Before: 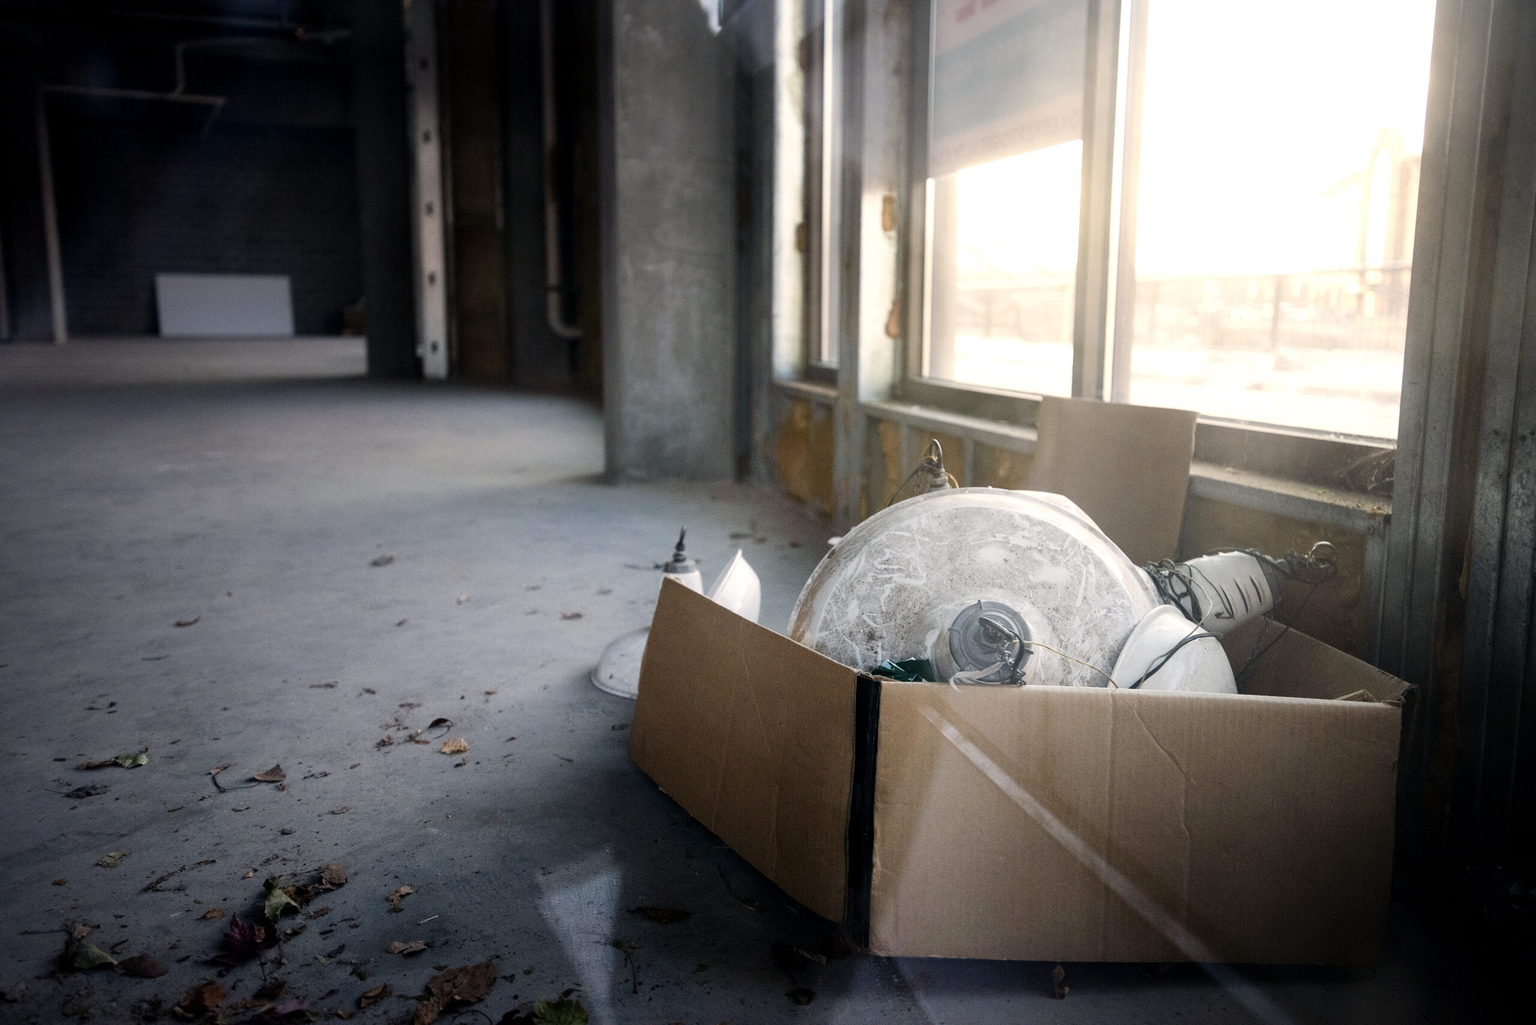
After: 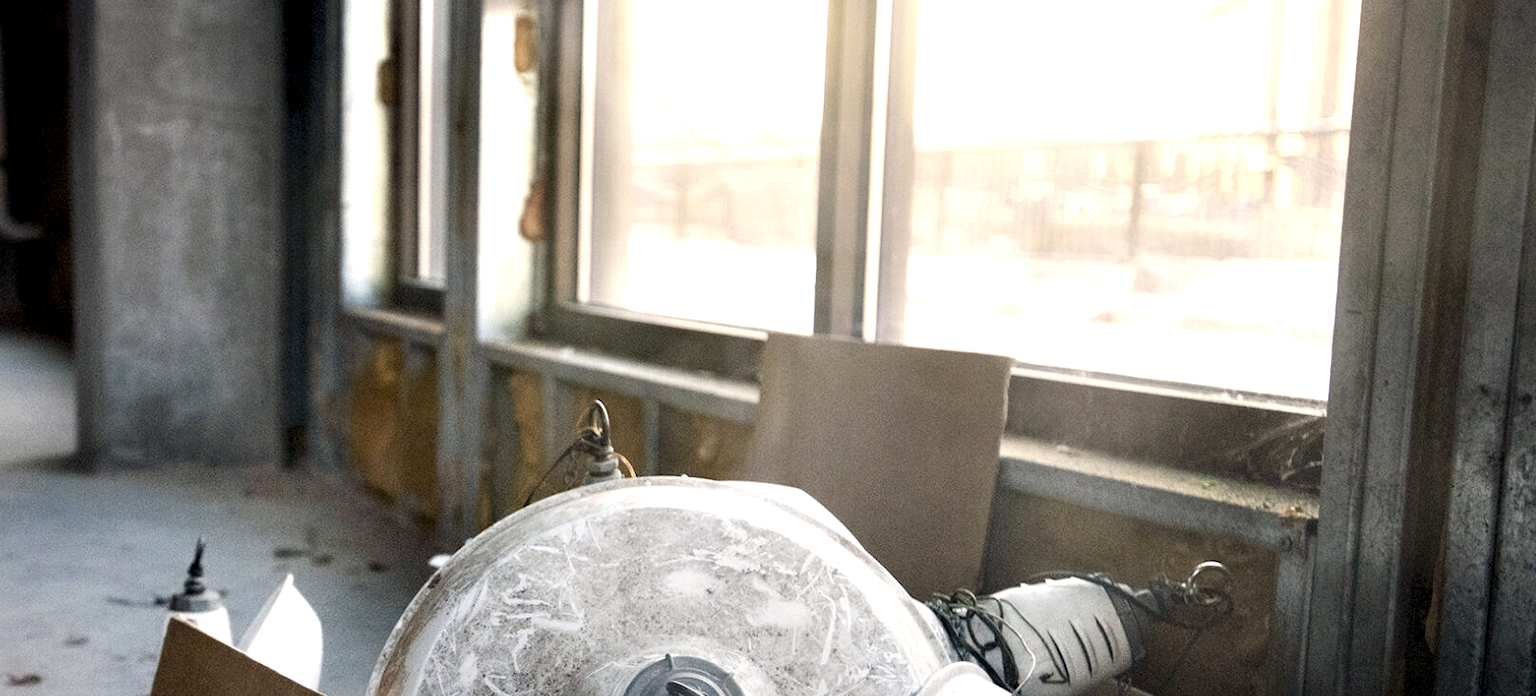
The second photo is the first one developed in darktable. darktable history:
contrast equalizer: octaves 7, y [[0.6 ×6], [0.55 ×6], [0 ×6], [0 ×6], [0 ×6]]
crop: left 36.234%, top 18.104%, right 0.389%, bottom 38.845%
